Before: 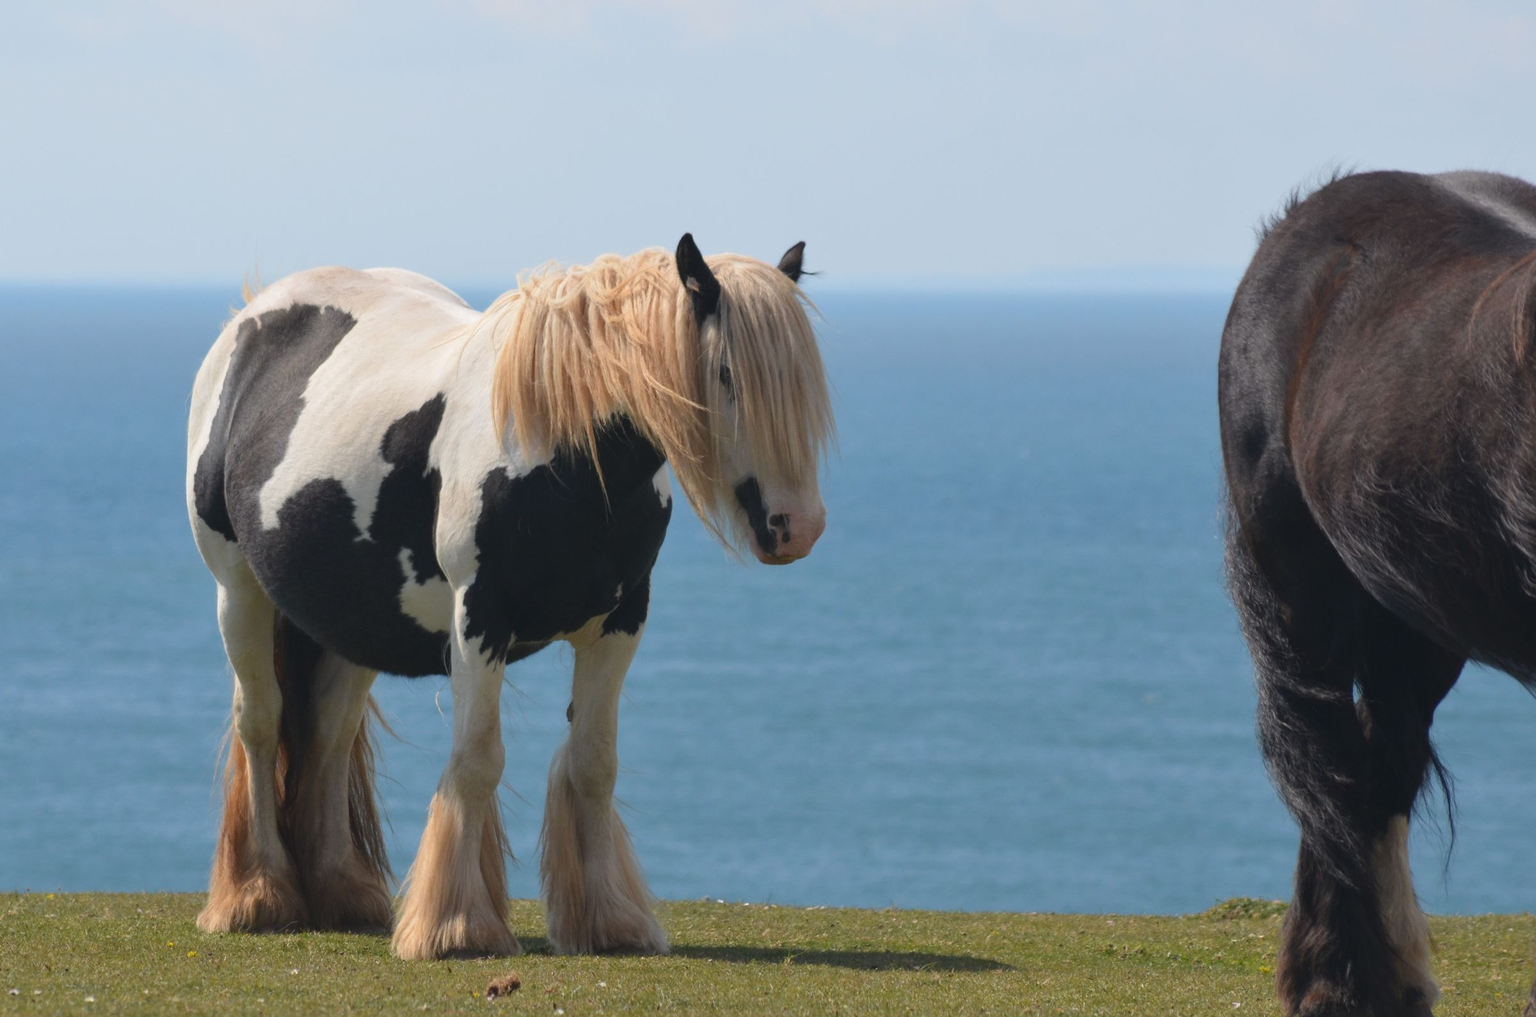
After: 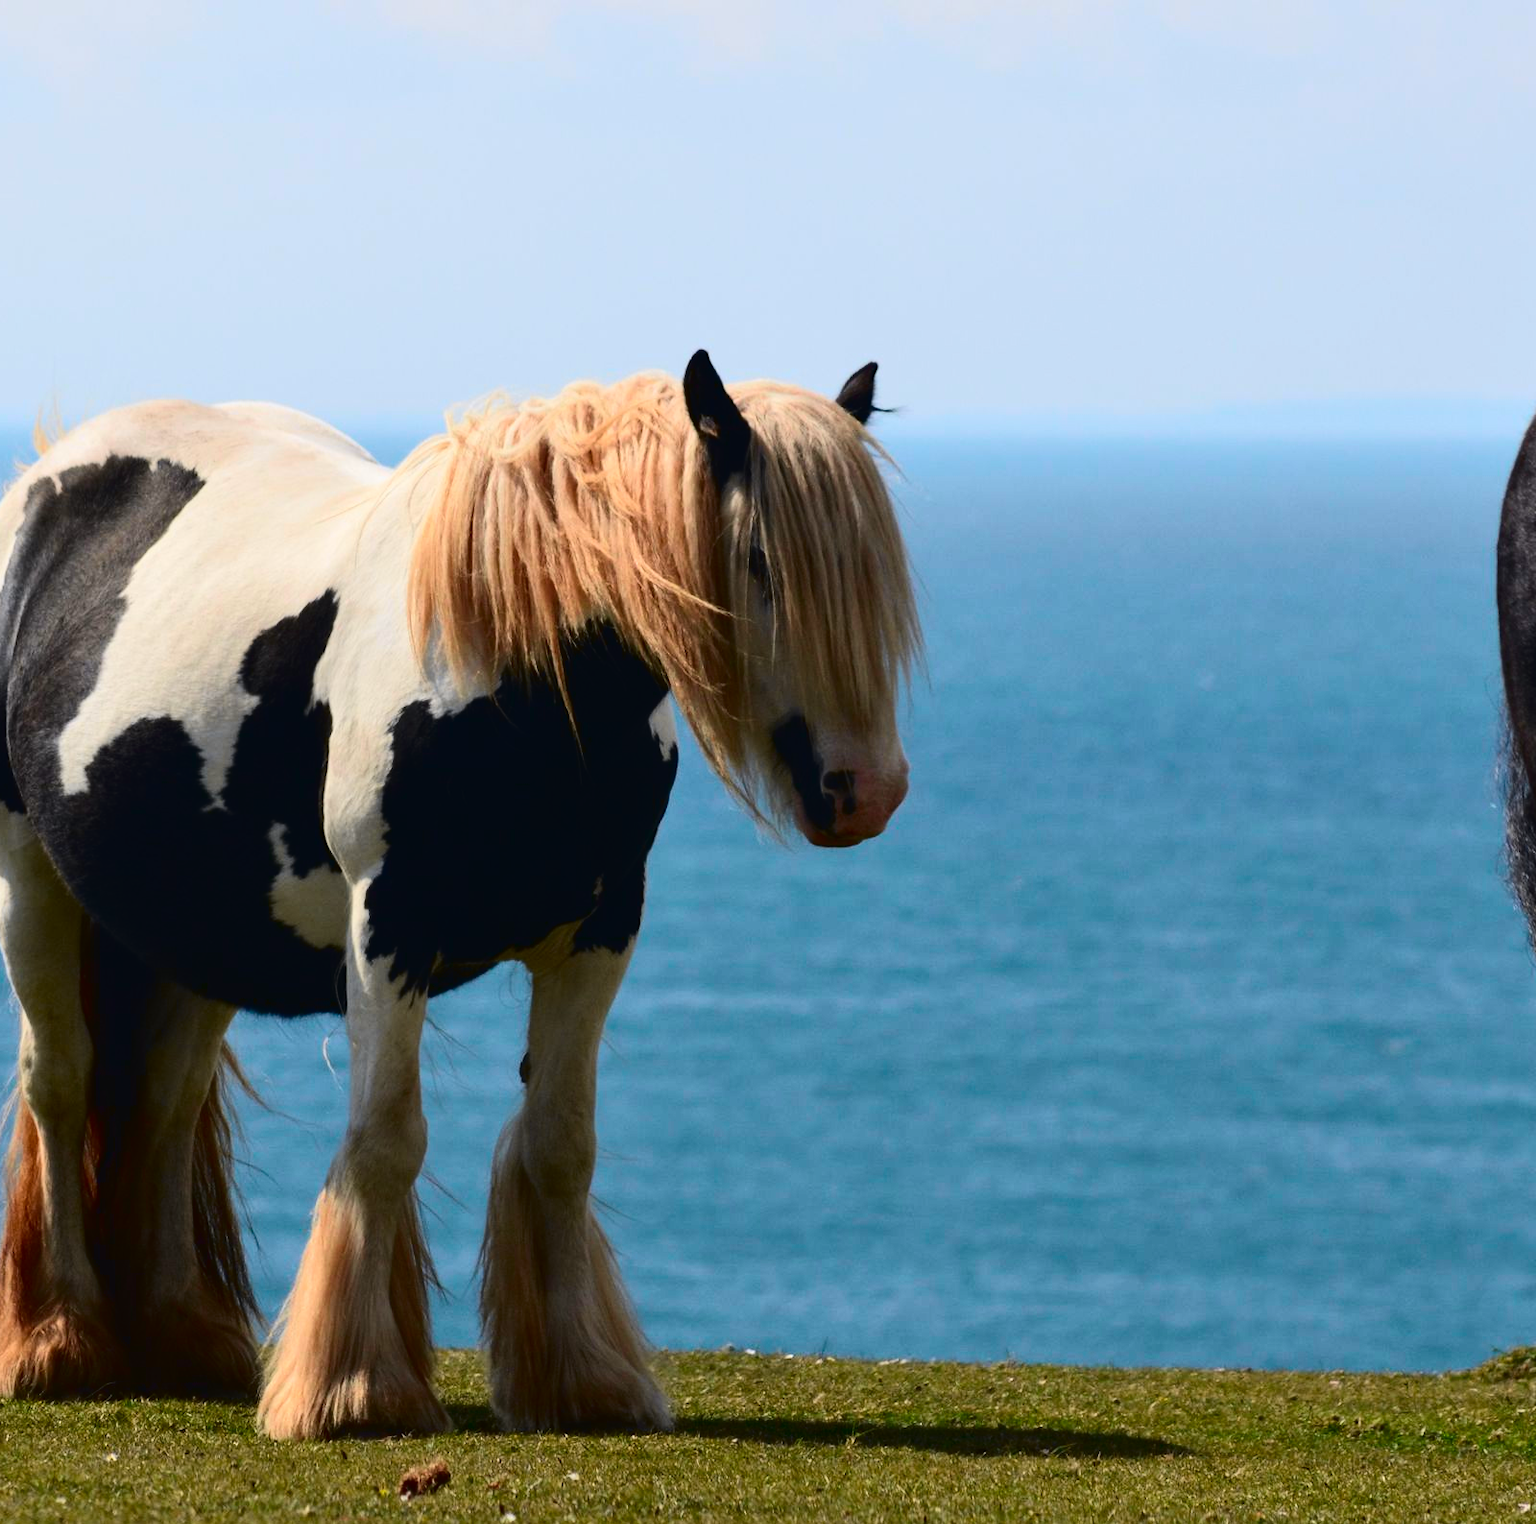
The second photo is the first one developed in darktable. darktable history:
tone curve: curves: ch0 [(0, 0.018) (0.061, 0.041) (0.205, 0.191) (0.289, 0.292) (0.39, 0.424) (0.493, 0.551) (0.666, 0.743) (0.795, 0.841) (1, 0.998)]; ch1 [(0, 0) (0.385, 0.343) (0.439, 0.415) (0.494, 0.498) (0.501, 0.501) (0.51, 0.509) (0.548, 0.563) (0.586, 0.61) (0.684, 0.658) (0.783, 0.804) (1, 1)]; ch2 [(0, 0) (0.304, 0.31) (0.403, 0.399) (0.441, 0.428) (0.47, 0.469) (0.498, 0.496) (0.524, 0.538) (0.566, 0.579) (0.648, 0.665) (0.697, 0.699) (1, 1)], color space Lab, independent channels, preserve colors none
crop and rotate: left 14.341%, right 18.955%
contrast brightness saturation: contrast 0.221, brightness -0.192, saturation 0.233
